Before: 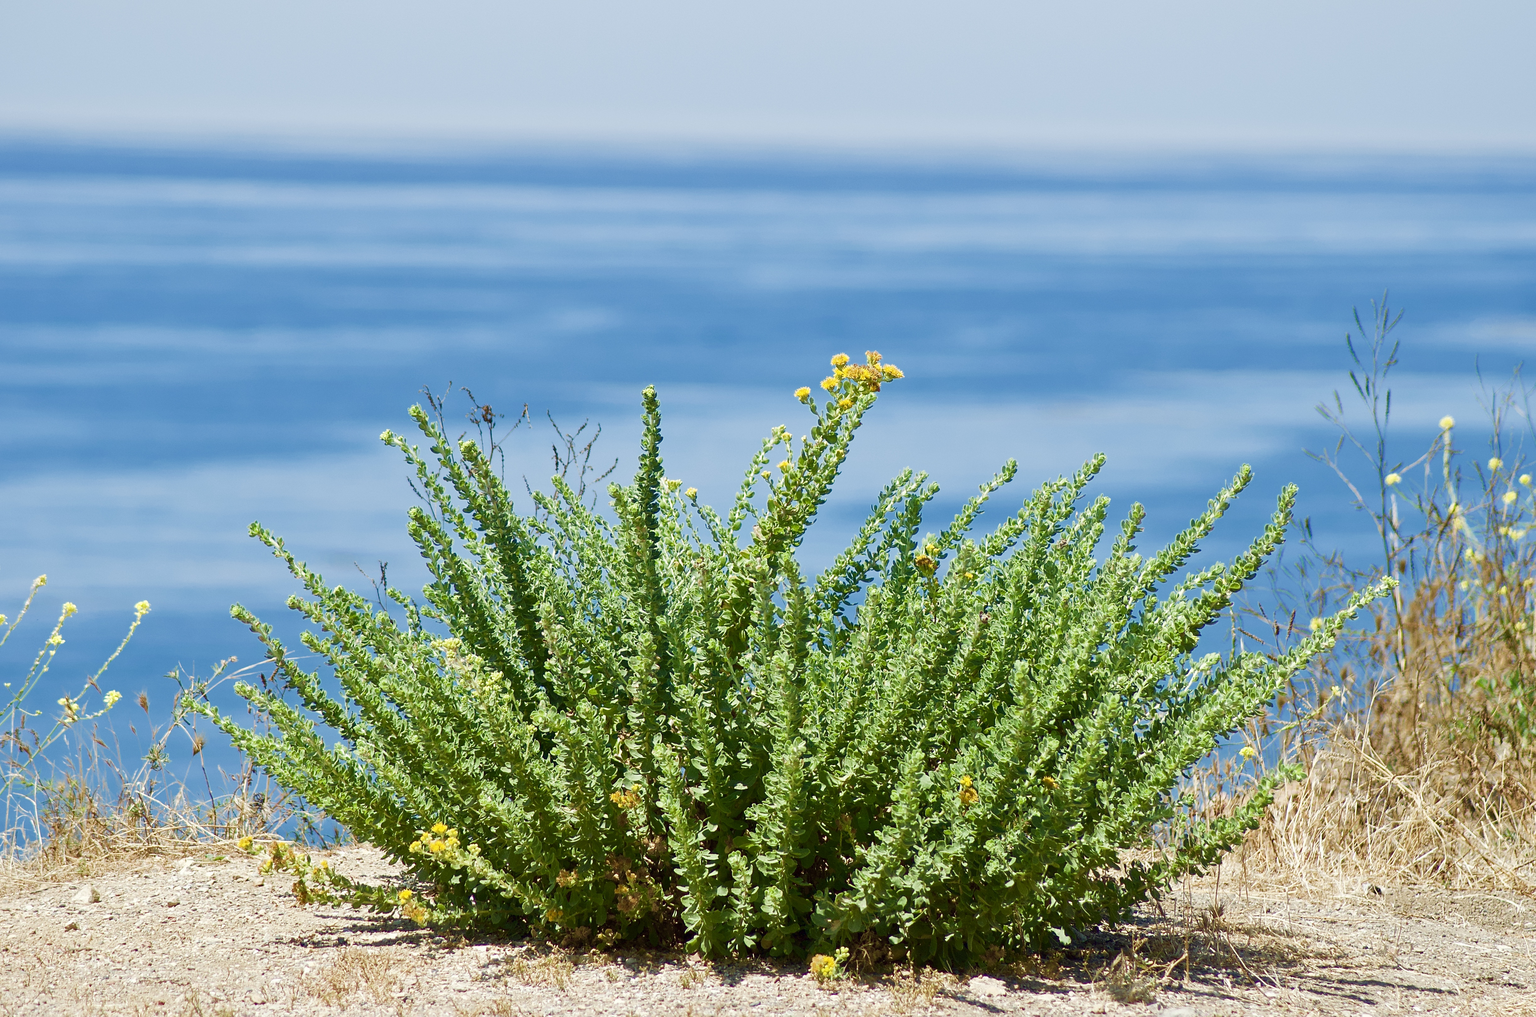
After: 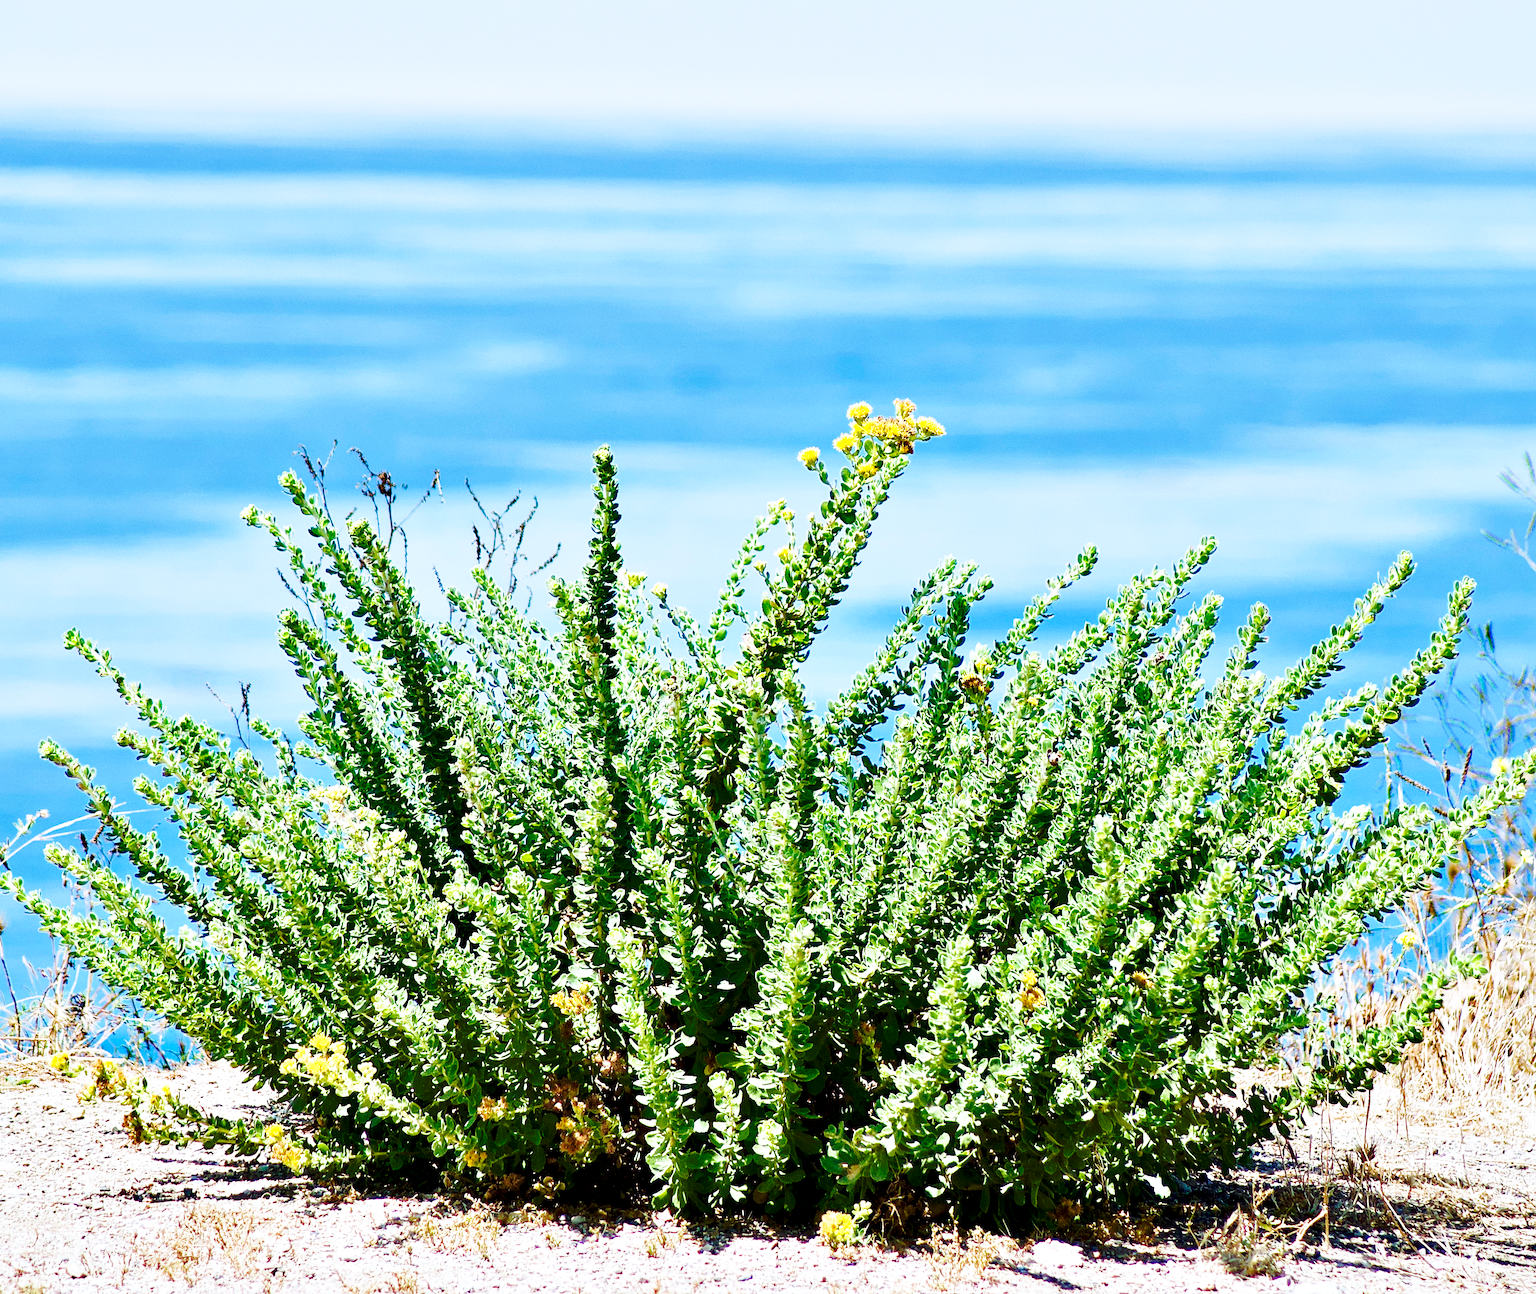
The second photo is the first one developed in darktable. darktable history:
color calibration: illuminant as shot in camera, x 0.37, y 0.382, temperature 4315.94 K
base curve: curves: ch0 [(0, 0) (0.032, 0.037) (0.105, 0.228) (0.435, 0.76) (0.856, 0.983) (1, 1)], preserve colors none
crop and rotate: left 13.121%, top 5.387%, right 12.545%
contrast equalizer: y [[0.6 ×6], [0.55 ×6], [0 ×6], [0 ×6], [0 ×6]]
